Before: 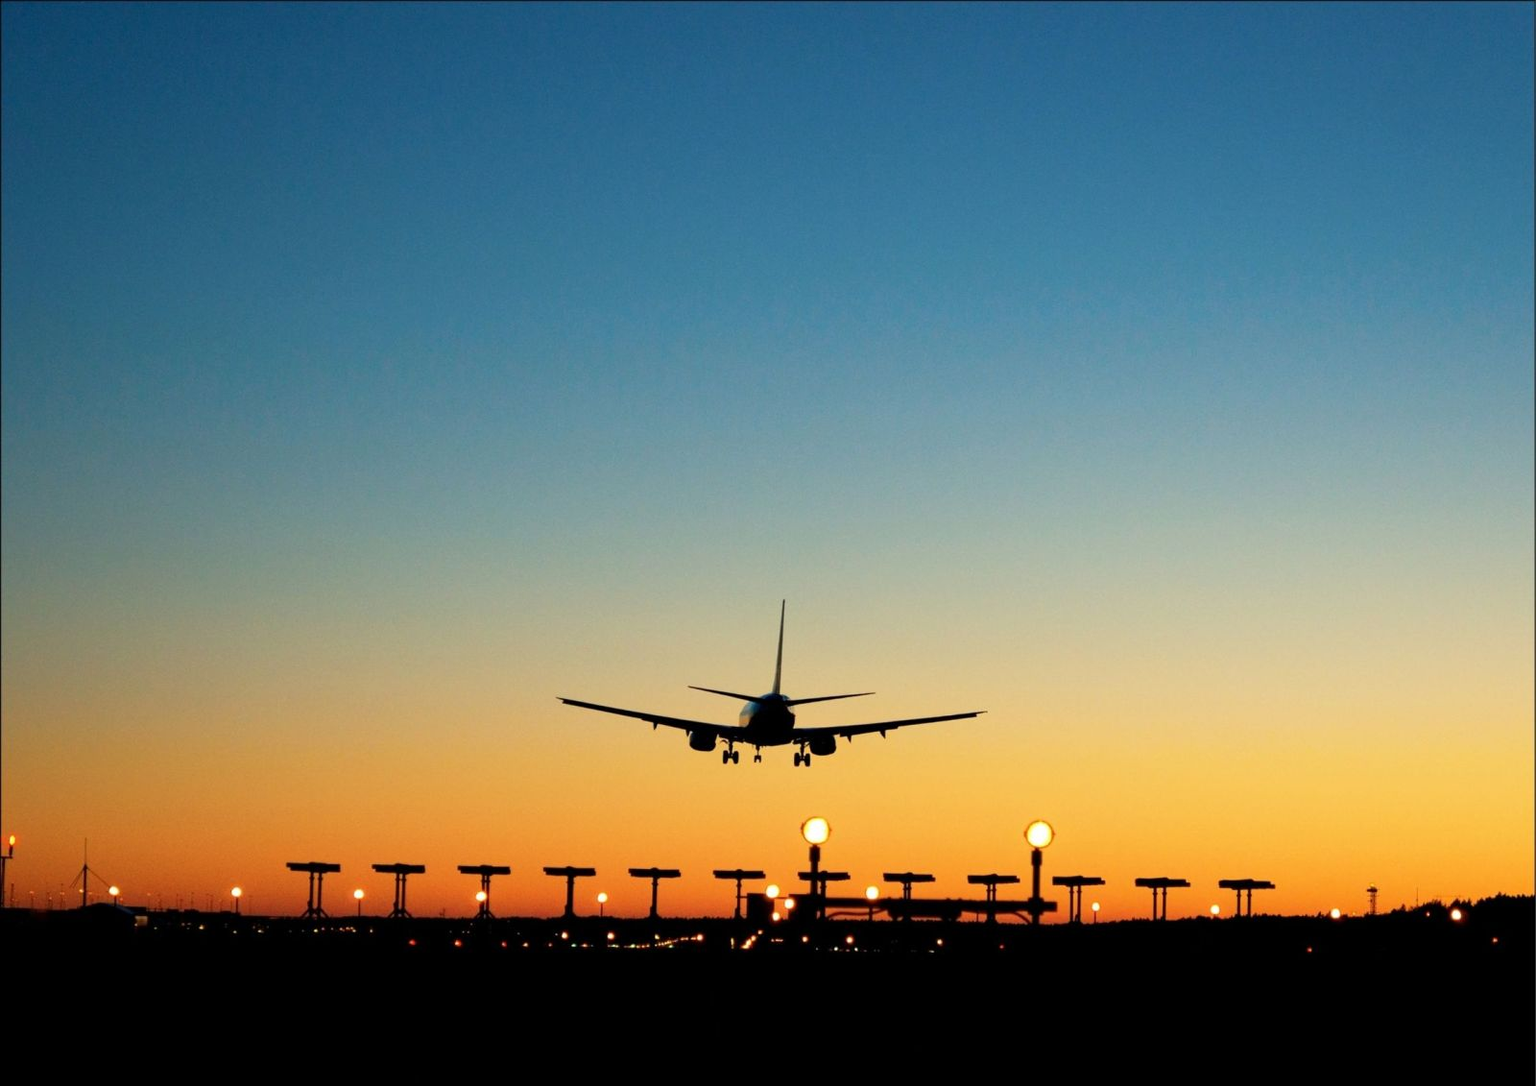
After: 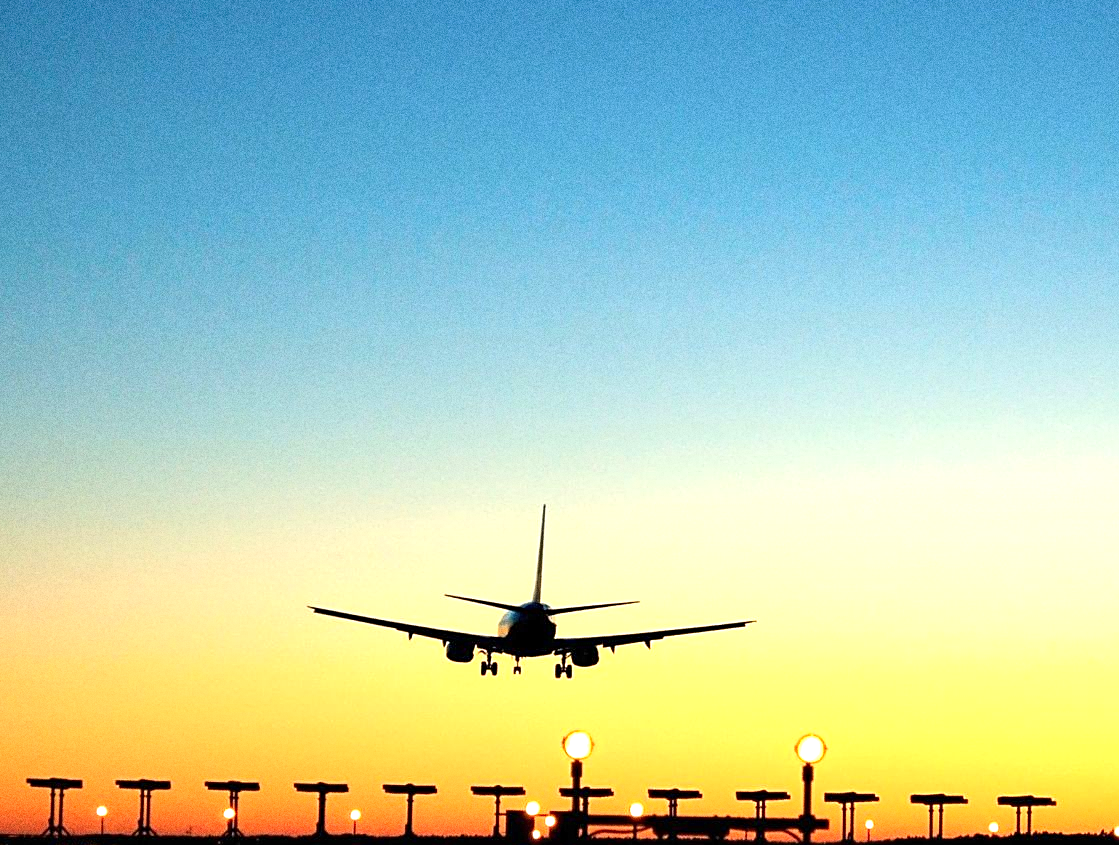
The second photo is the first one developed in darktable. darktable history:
exposure: exposure 1.089 EV, compensate highlight preservation false
crop and rotate: left 17.046%, top 10.659%, right 12.989%, bottom 14.553%
grain: coarseness 0.09 ISO, strength 40%
sharpen: on, module defaults
white balance: emerald 1
